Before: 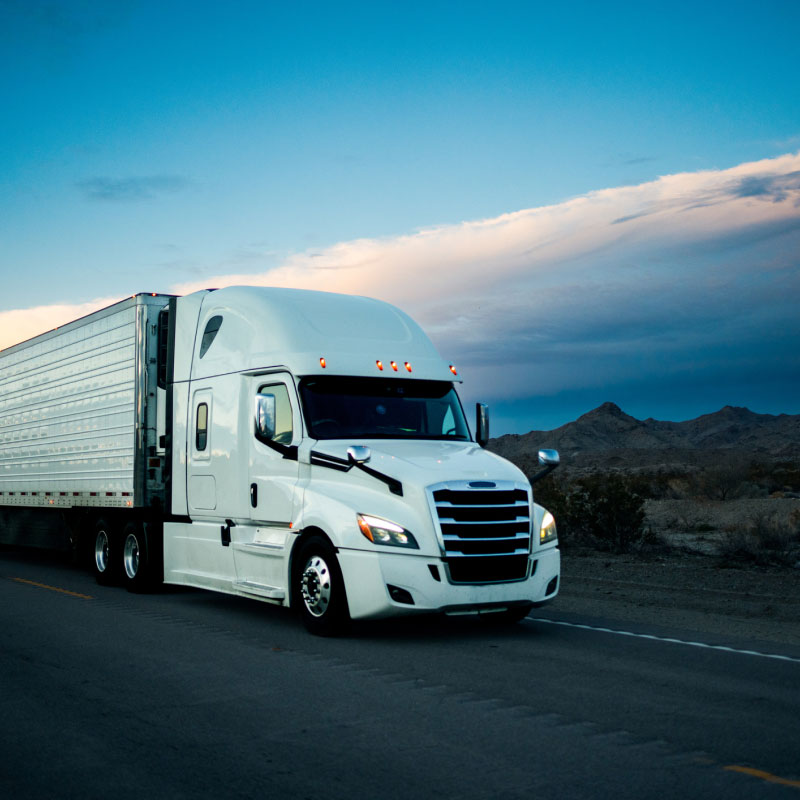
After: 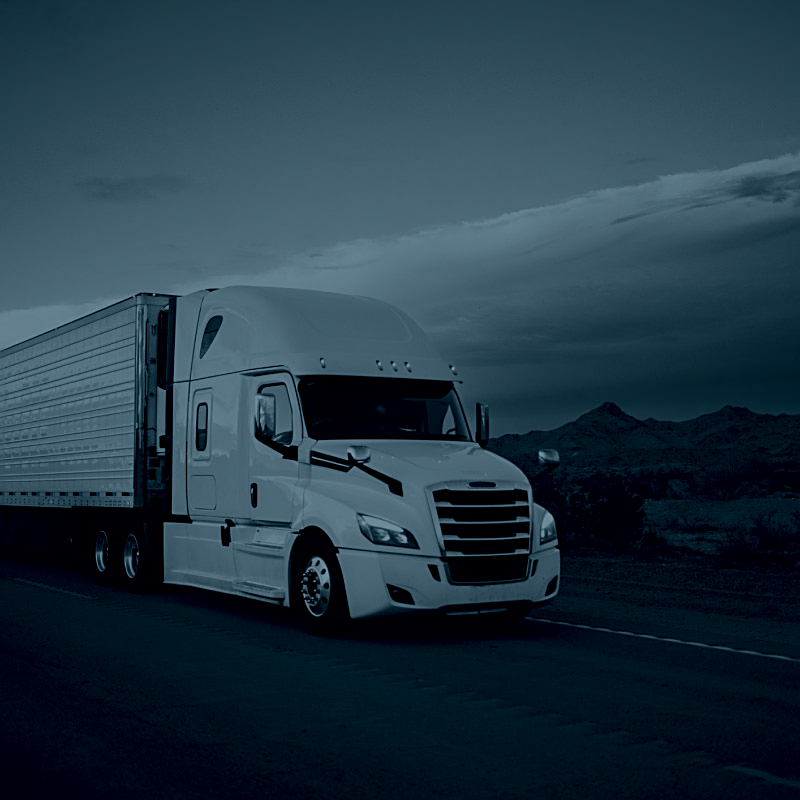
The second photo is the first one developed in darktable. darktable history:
sharpen: on, module defaults
colorize: hue 194.4°, saturation 29%, source mix 61.75%, lightness 3.98%, version 1
